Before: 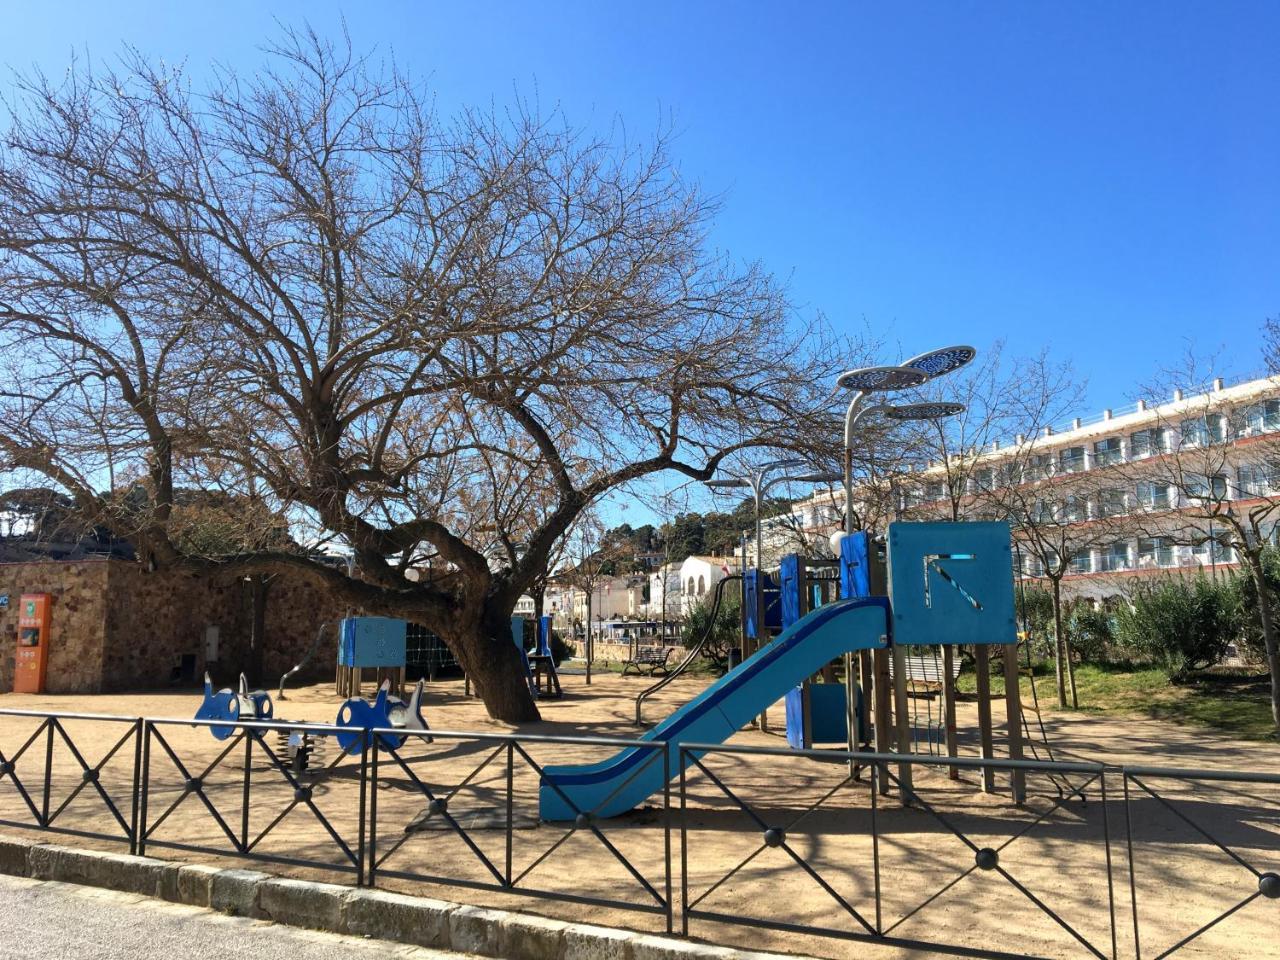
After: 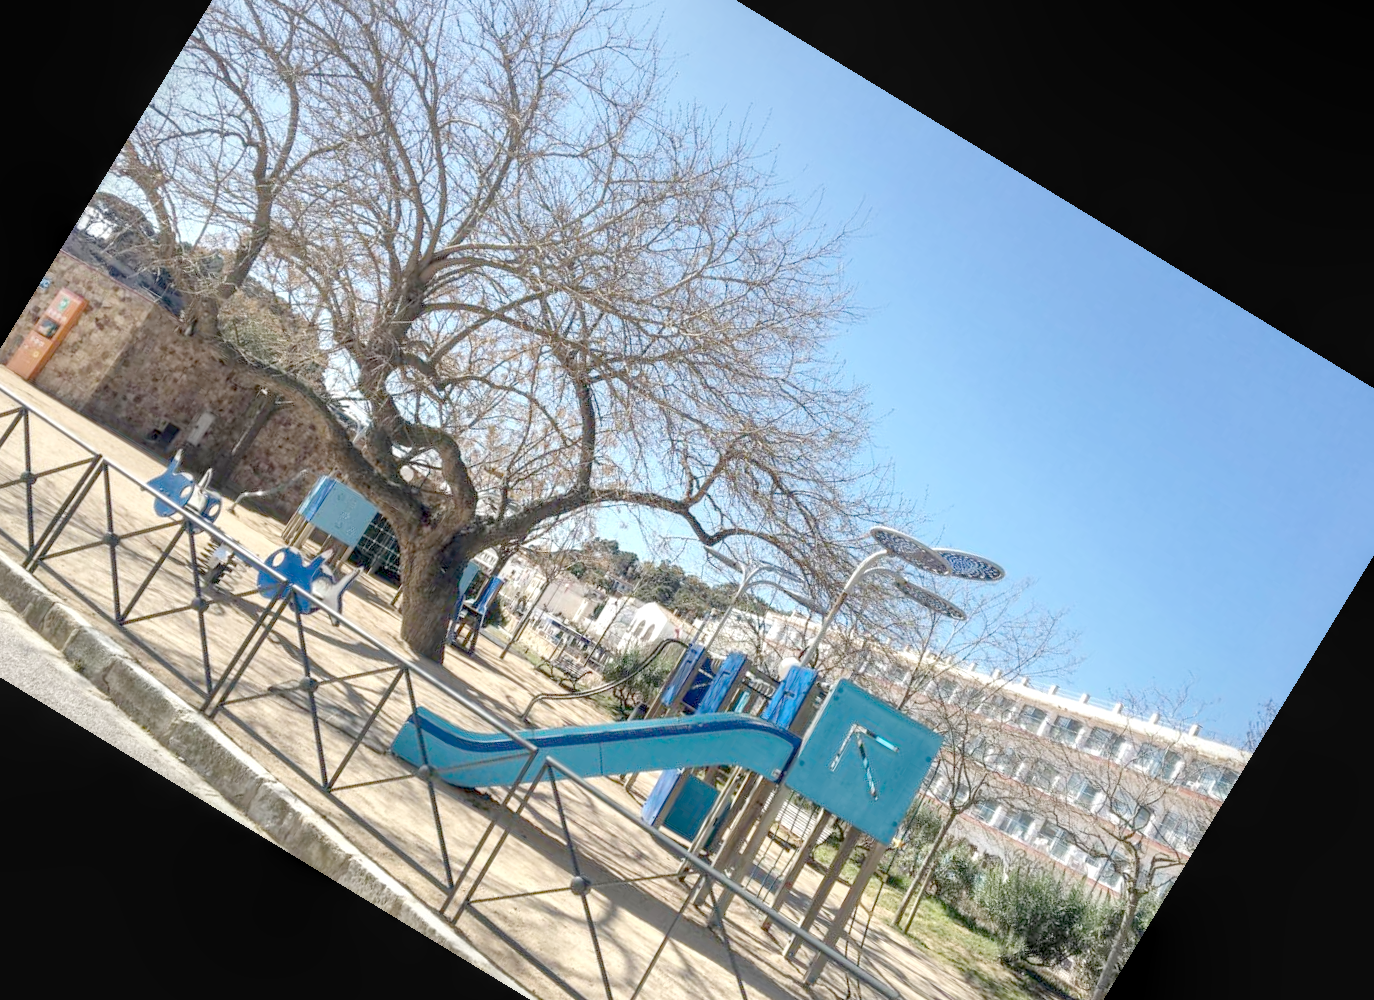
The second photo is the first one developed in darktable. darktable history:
local contrast: detail 140%
orientation: orientation rotate 180°
crop and rotate: angle 148.68°, left 9.111%, top 15.603%, right 4.588%, bottom 17.041%
